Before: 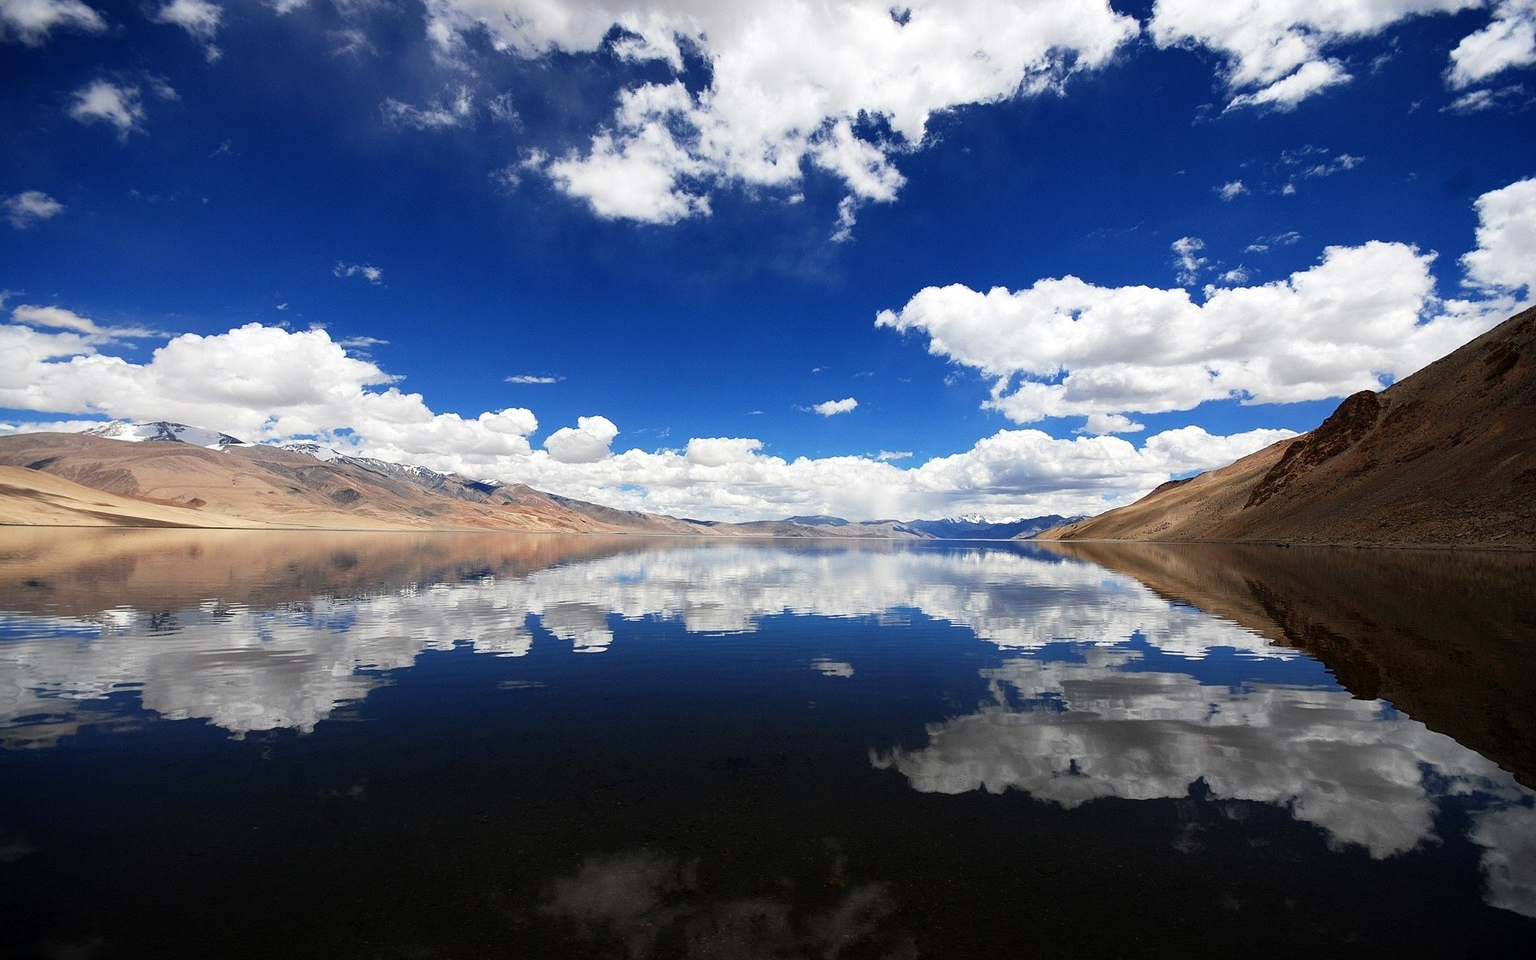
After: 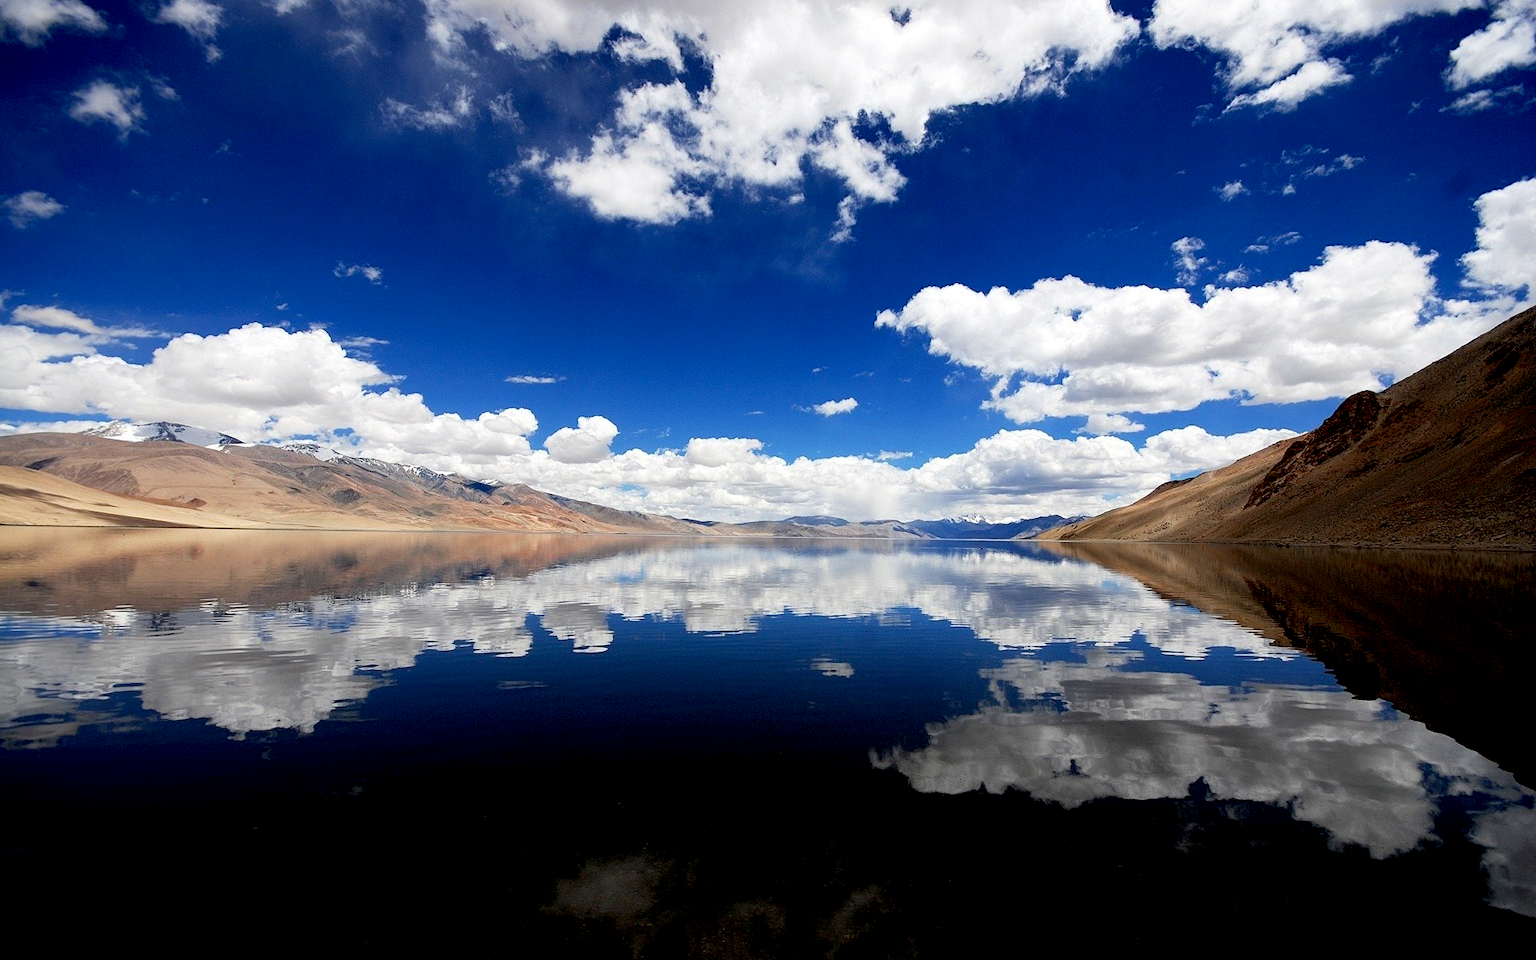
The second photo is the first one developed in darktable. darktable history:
exposure: black level correction 0.01, exposure 0.01 EV, compensate highlight preservation false
